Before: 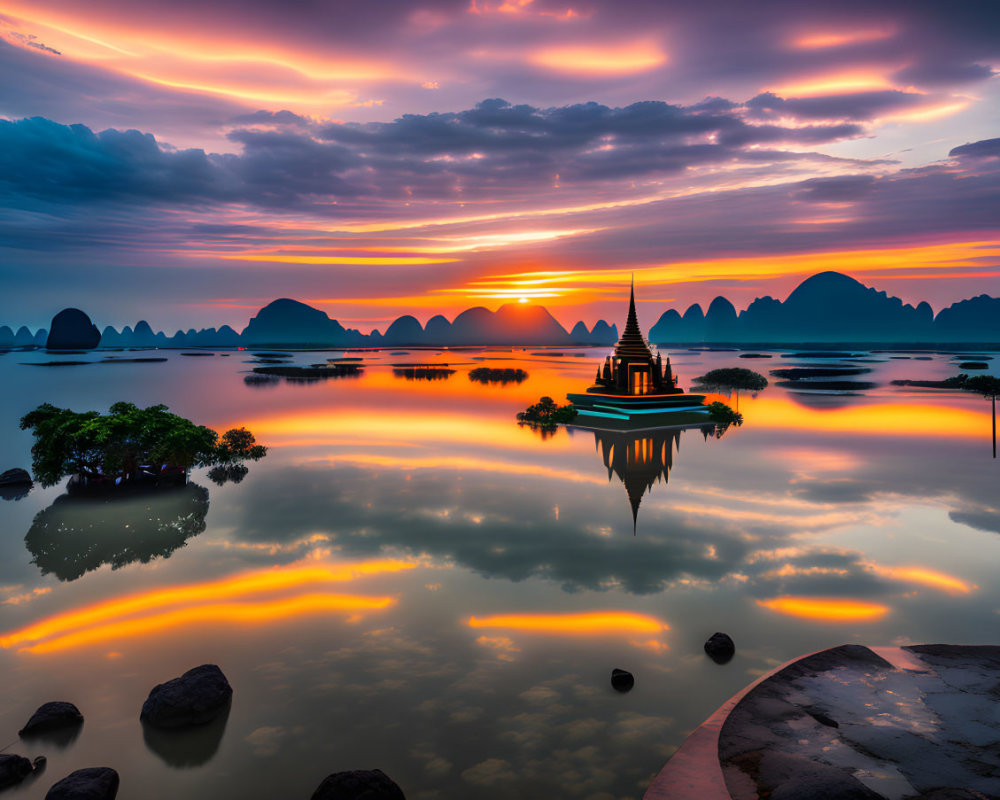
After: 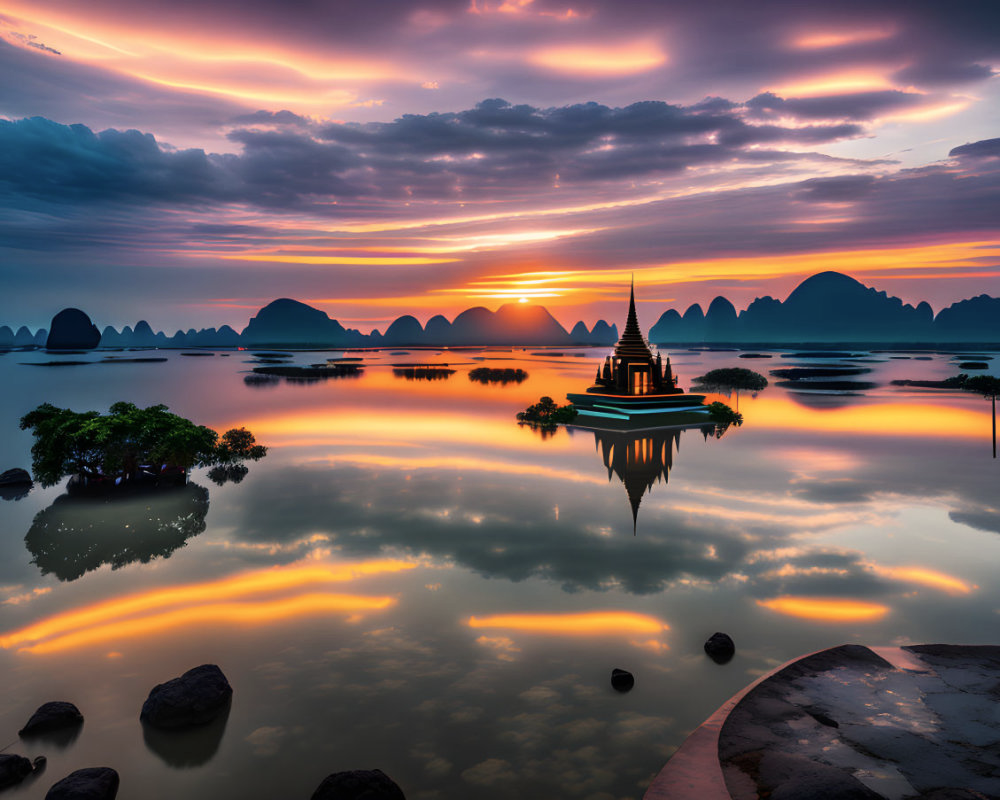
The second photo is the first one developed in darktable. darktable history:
contrast brightness saturation: contrast 0.106, saturation -0.169
